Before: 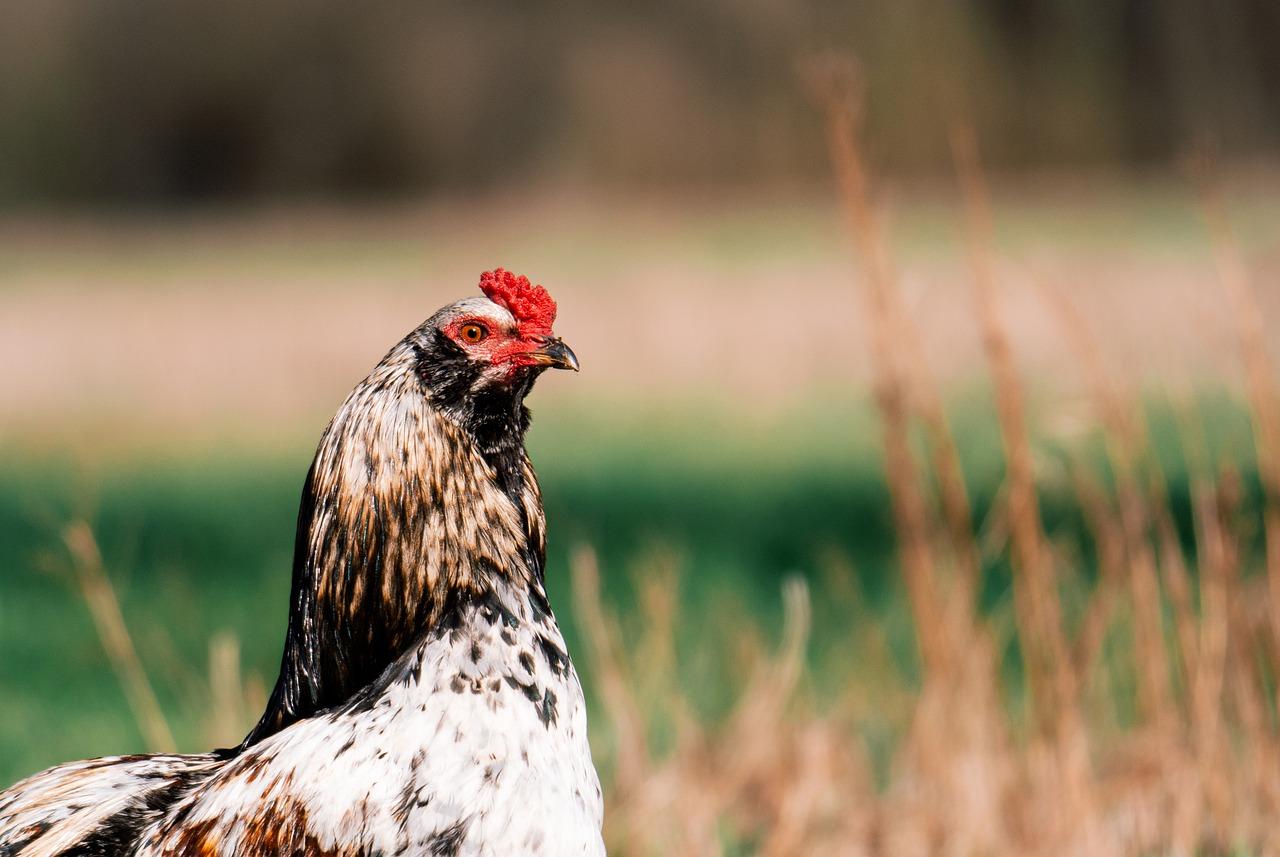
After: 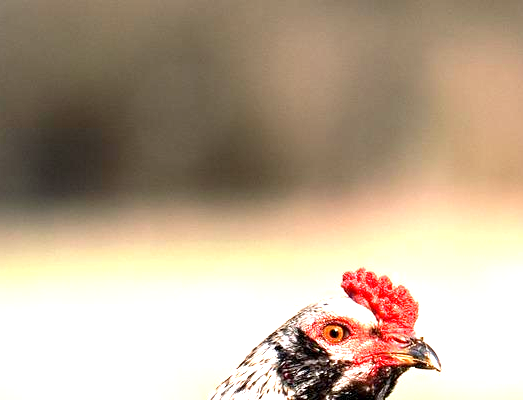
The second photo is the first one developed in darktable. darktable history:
crop and rotate: left 10.841%, top 0.083%, right 48.266%, bottom 53.228%
exposure: black level correction 0.001, exposure 1.718 EV, compensate highlight preservation false
